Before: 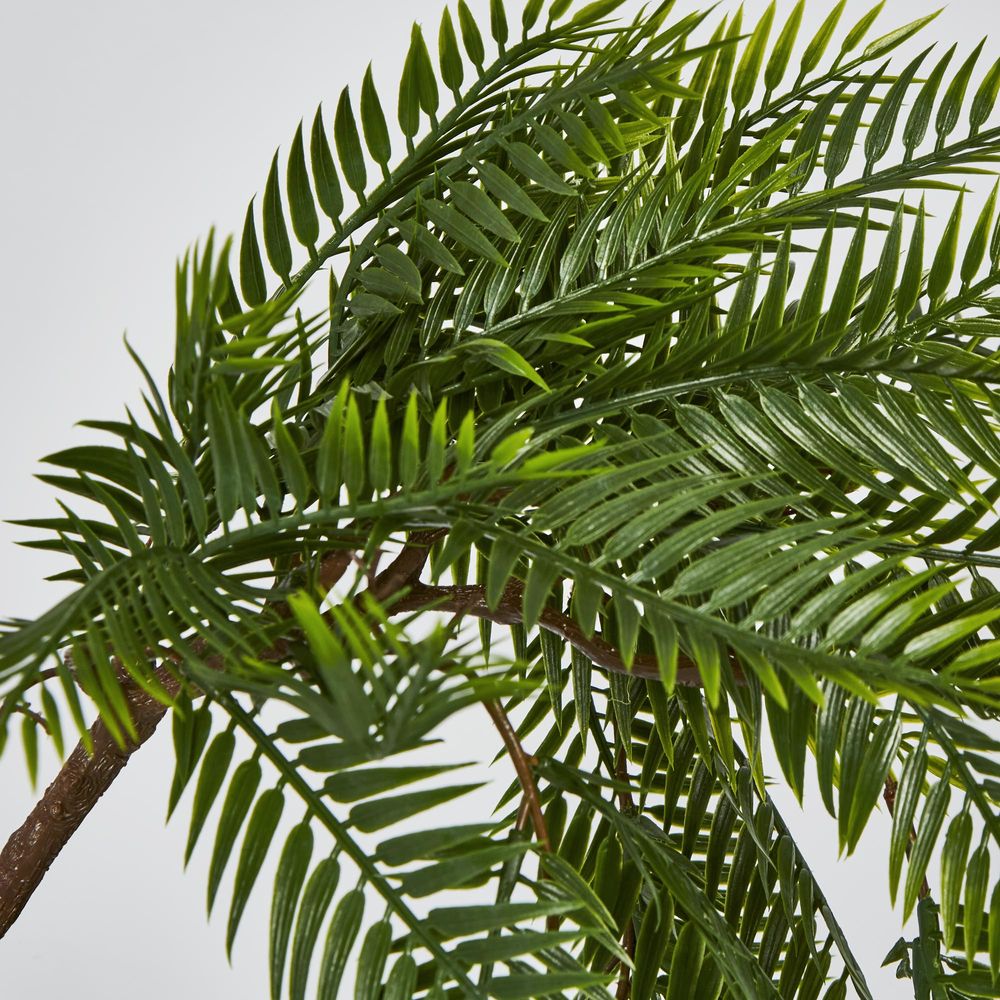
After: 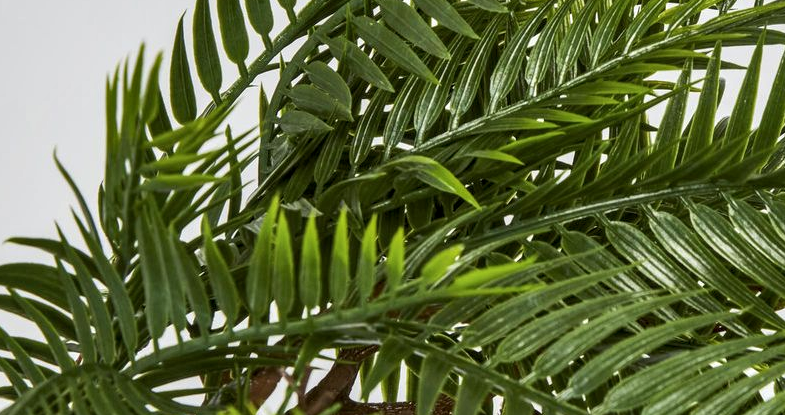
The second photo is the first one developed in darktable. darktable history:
crop: left 7.036%, top 18.398%, right 14.379%, bottom 40.043%
local contrast: detail 130%
